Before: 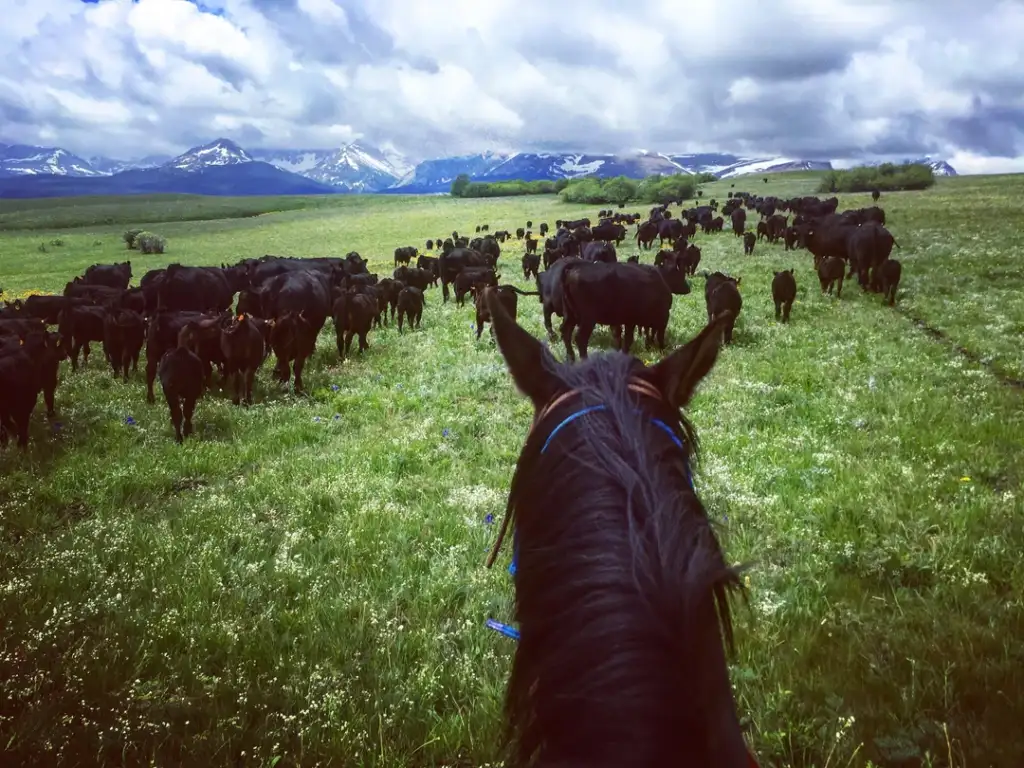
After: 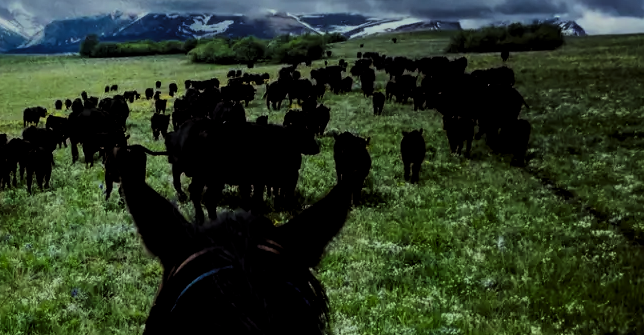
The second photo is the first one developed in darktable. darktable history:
levels: levels [0.101, 0.578, 0.953]
contrast brightness saturation: contrast 0.1, brightness -0.271, saturation 0.146
color correction: highlights a* -6.7, highlights b* 0.799
filmic rgb: black relative exposure -7.65 EV, white relative exposure 4.56 EV, threshold 2.96 EV, hardness 3.61, contrast 1.058, color science v6 (2022), enable highlight reconstruction true
exposure: compensate highlight preservation false
crop: left 36.251%, top 18.334%, right 0.492%, bottom 37.98%
